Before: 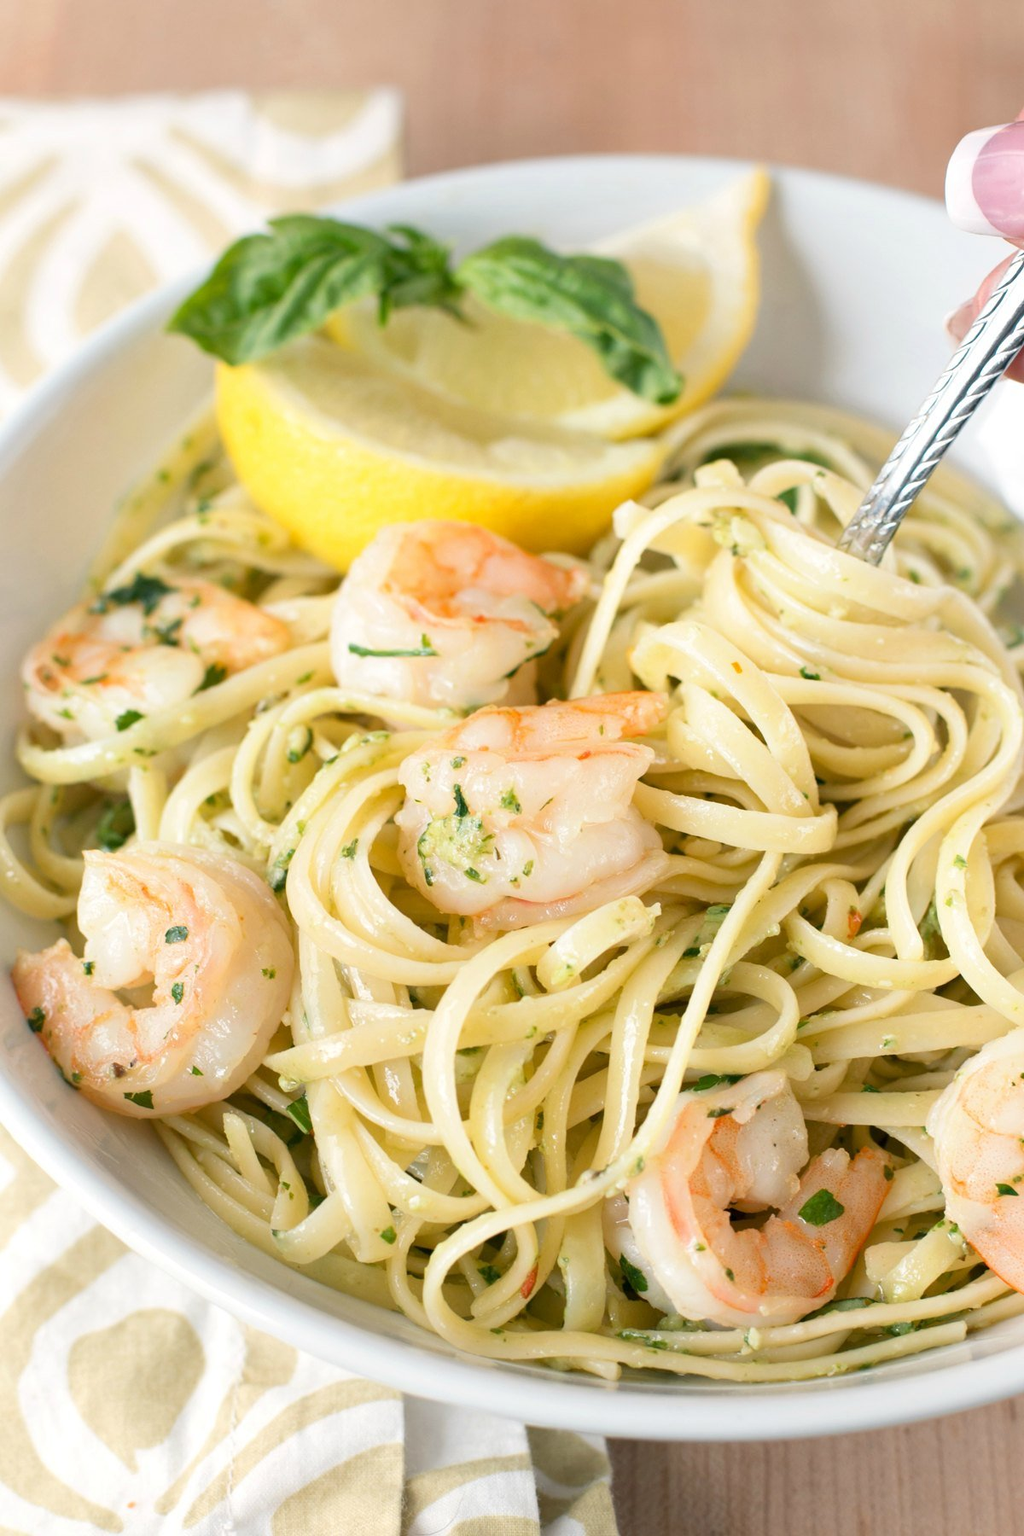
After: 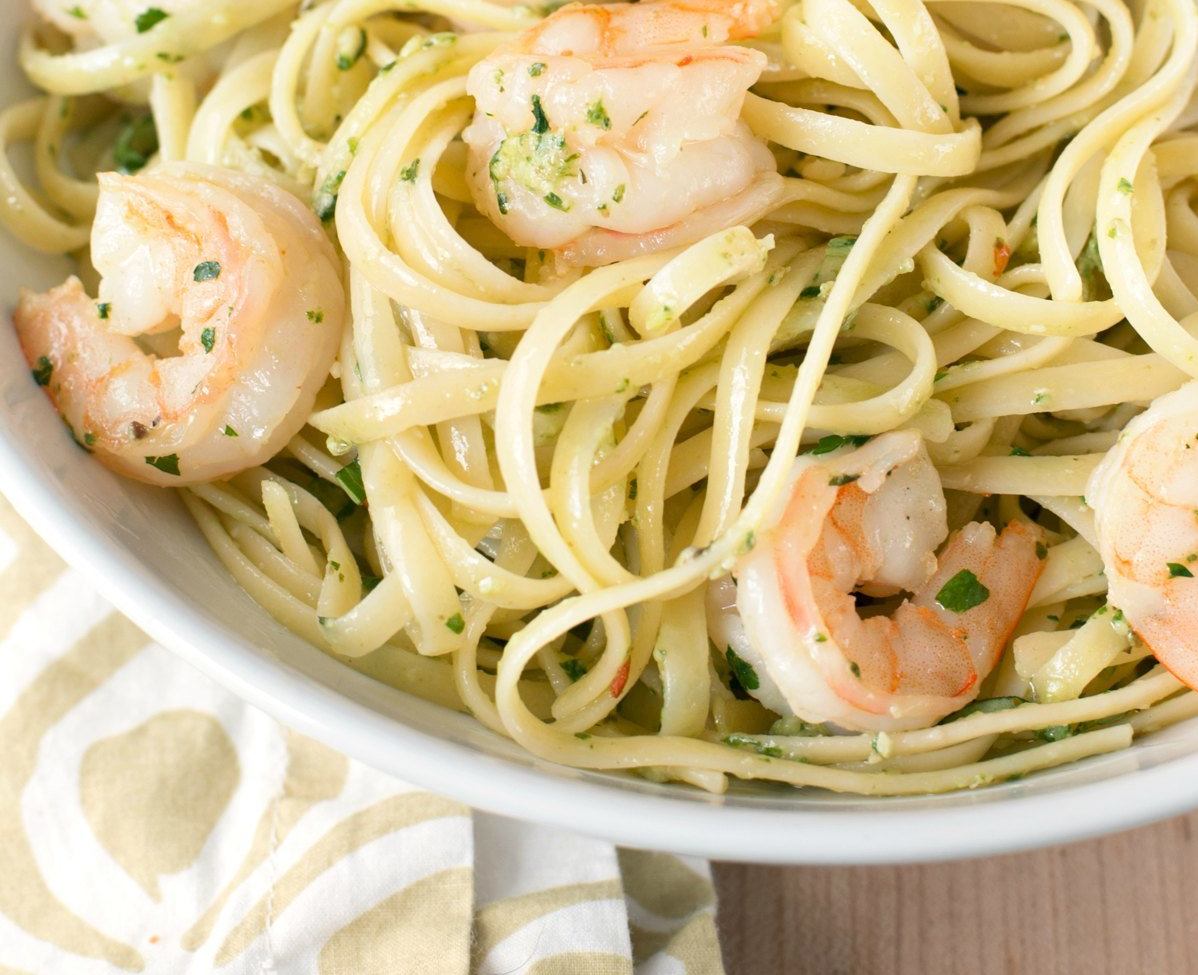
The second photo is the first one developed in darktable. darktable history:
crop and rotate: top 45.799%, right 0.121%
